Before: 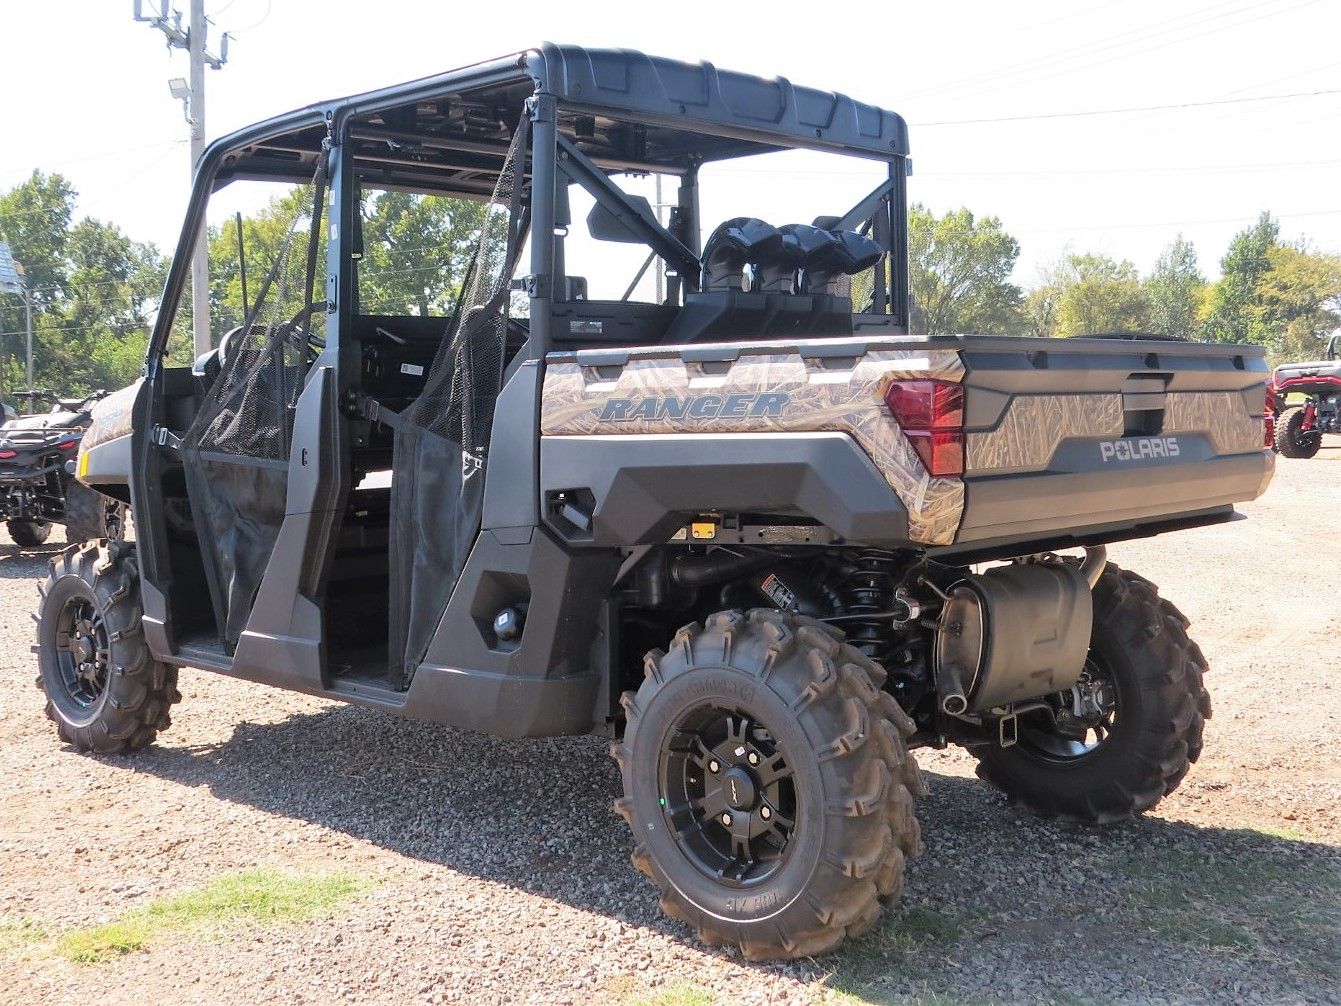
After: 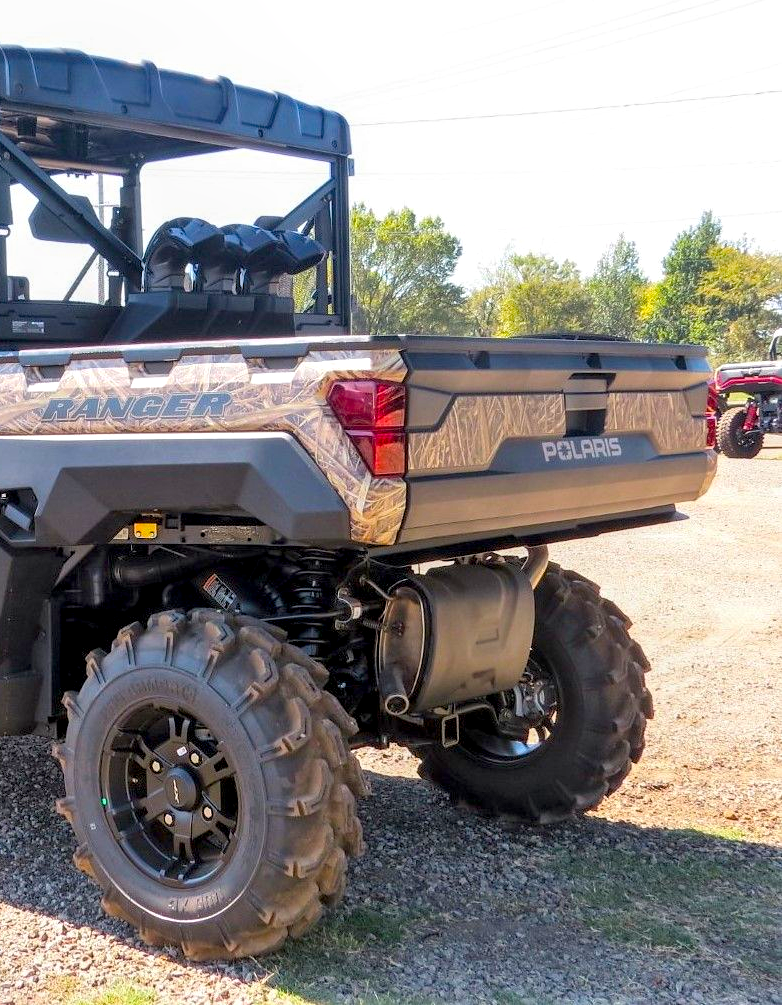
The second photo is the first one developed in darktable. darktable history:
exposure: black level correction 0.005, exposure 0.015 EV, compensate highlight preservation false
crop: left 41.632%
local contrast: detail 130%
color balance rgb: linear chroma grading › global chroma 14.472%, perceptual saturation grading › global saturation 25.006%, global vibrance 20%
